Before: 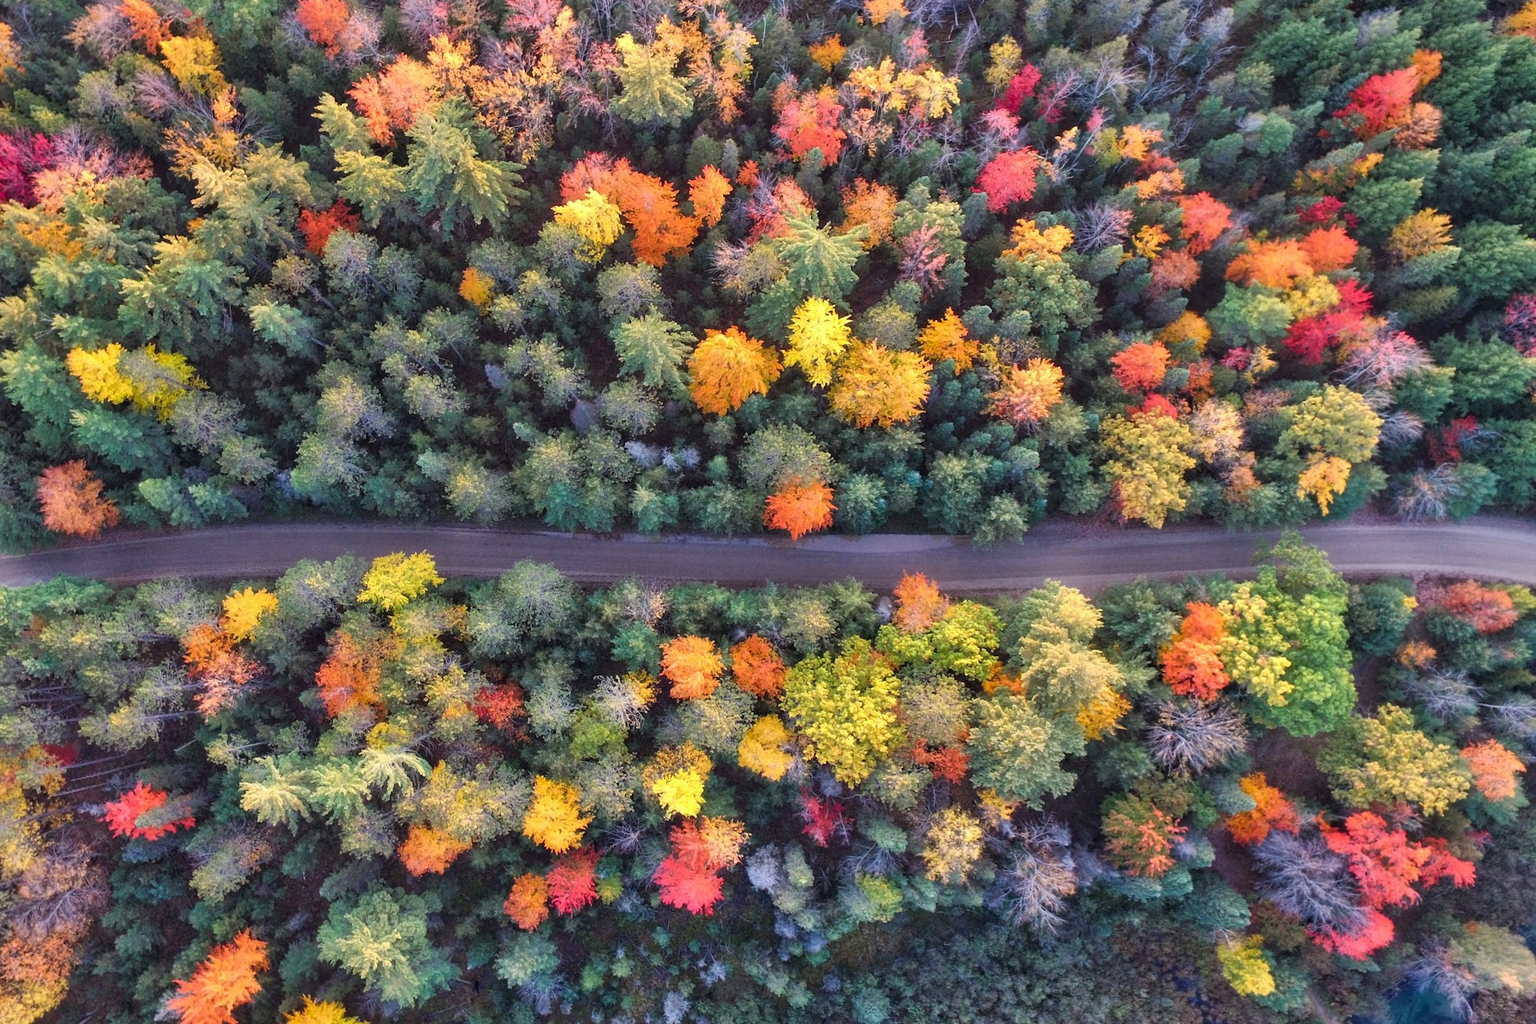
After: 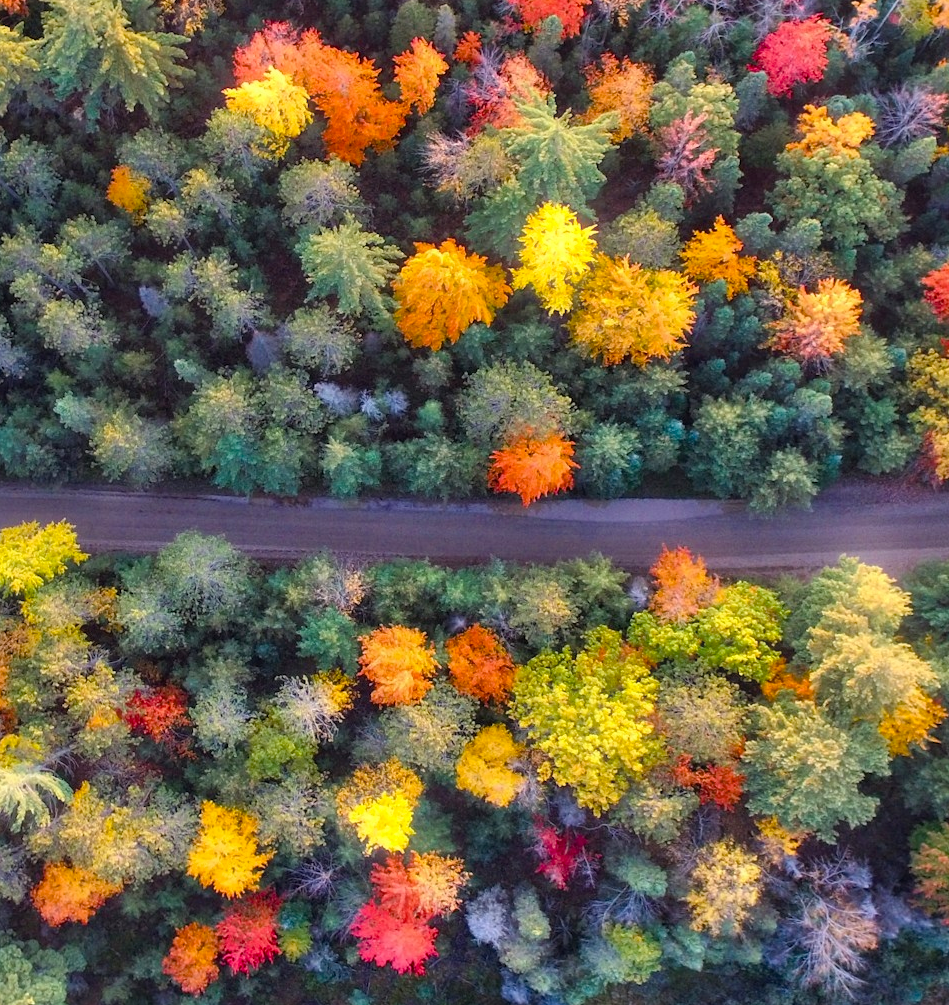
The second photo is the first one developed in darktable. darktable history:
split-toning: shadows › saturation 0.61, highlights › saturation 0.58, balance -28.74, compress 87.36%
crop and rotate: angle 0.02°, left 24.353%, top 13.219%, right 26.156%, bottom 8.224%
color balance rgb: linear chroma grading › shadows -8%, linear chroma grading › global chroma 10%, perceptual saturation grading › global saturation 2%, perceptual saturation grading › highlights -2%, perceptual saturation grading › mid-tones 4%, perceptual saturation grading › shadows 8%, perceptual brilliance grading › global brilliance 2%, perceptual brilliance grading › highlights -4%, global vibrance 16%, saturation formula JzAzBz (2021)
bloom: size 5%, threshold 95%, strength 15%
